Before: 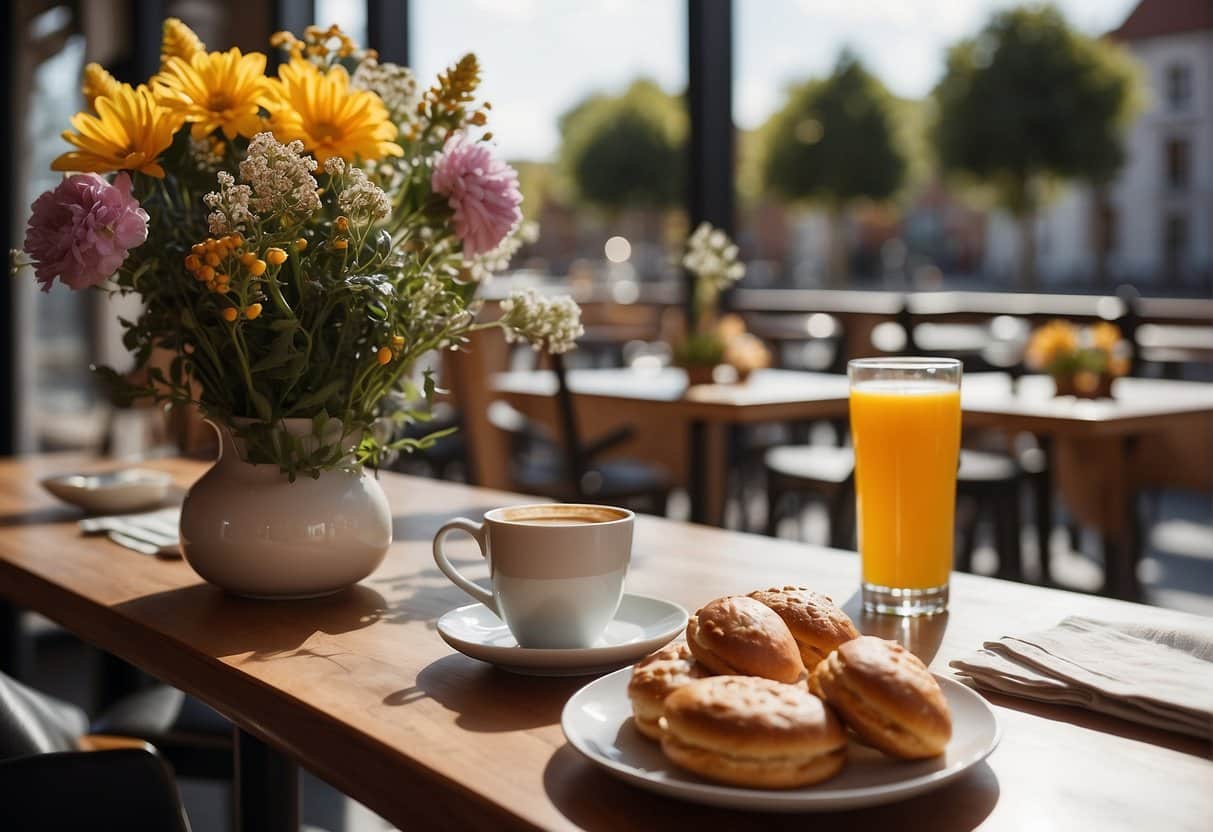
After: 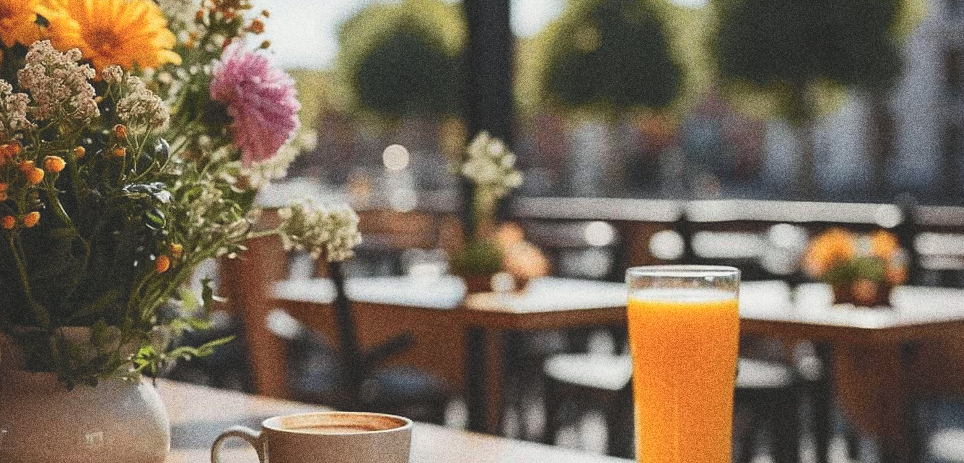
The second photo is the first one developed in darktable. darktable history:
crop: left 18.38%, top 11.092%, right 2.134%, bottom 33.217%
exposure: black level correction -0.025, exposure -0.117 EV, compensate highlight preservation false
tone curve: curves: ch0 [(0, 0.01) (0.037, 0.032) (0.131, 0.108) (0.275, 0.256) (0.483, 0.512) (0.61, 0.665) (0.696, 0.742) (0.792, 0.819) (0.911, 0.925) (0.997, 0.995)]; ch1 [(0, 0) (0.308, 0.29) (0.425, 0.411) (0.492, 0.488) (0.505, 0.503) (0.527, 0.531) (0.568, 0.594) (0.683, 0.702) (0.746, 0.77) (1, 1)]; ch2 [(0, 0) (0.246, 0.233) (0.36, 0.352) (0.415, 0.415) (0.485, 0.487) (0.502, 0.504) (0.525, 0.523) (0.539, 0.553) (0.587, 0.594) (0.636, 0.652) (0.711, 0.729) (0.845, 0.855) (0.998, 0.977)], color space Lab, independent channels, preserve colors none
grain: coarseness 10.62 ISO, strength 55.56%
